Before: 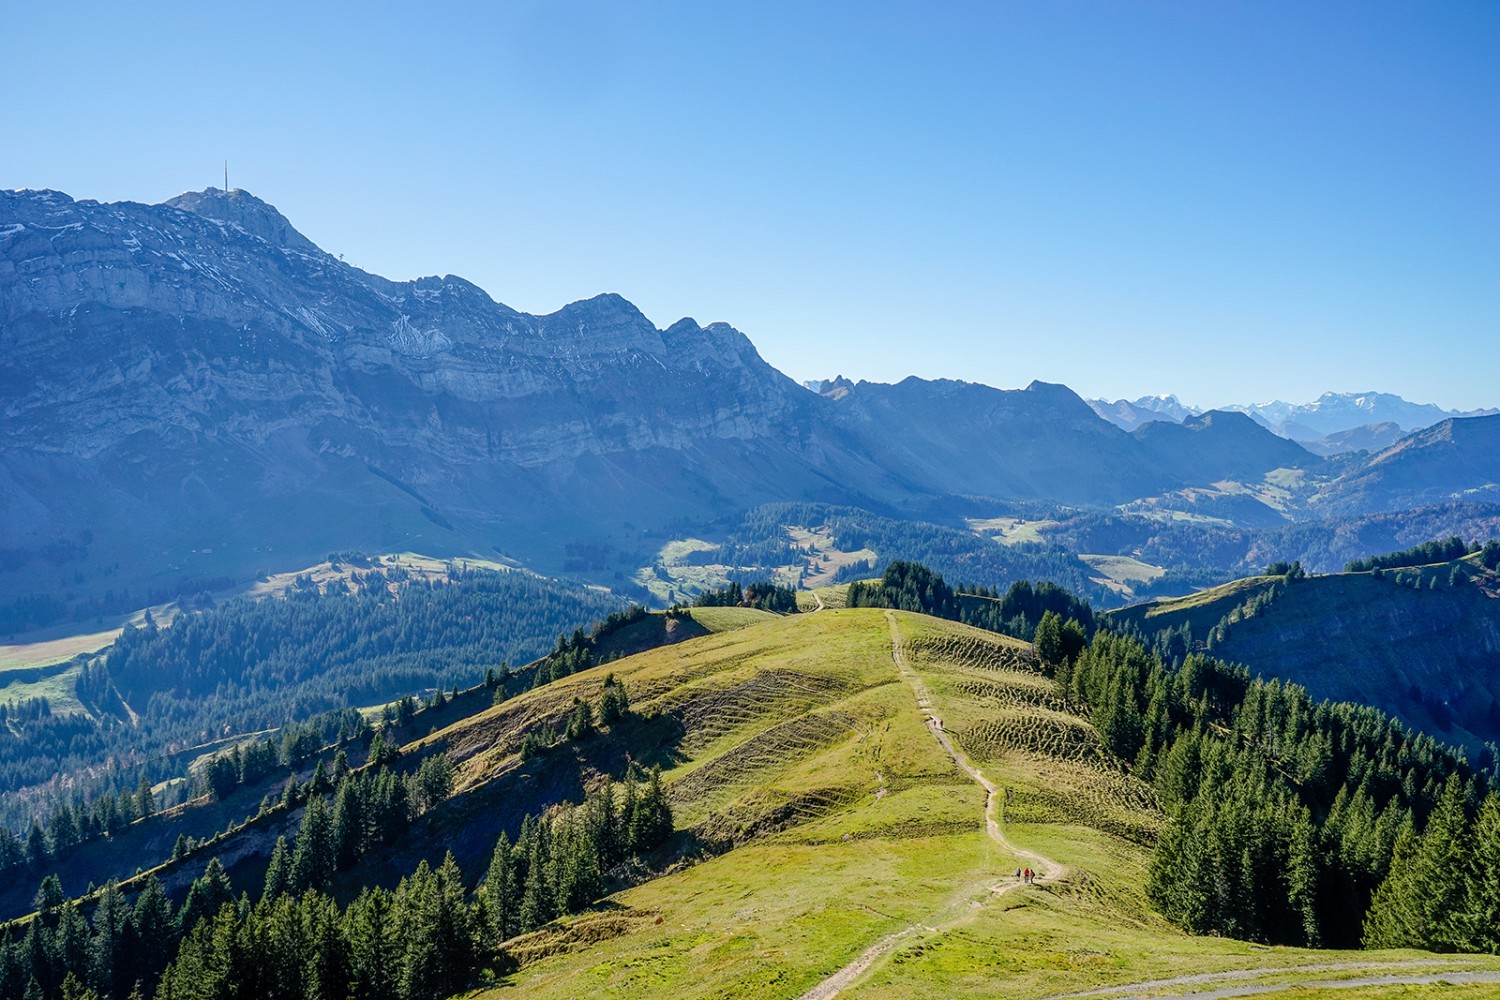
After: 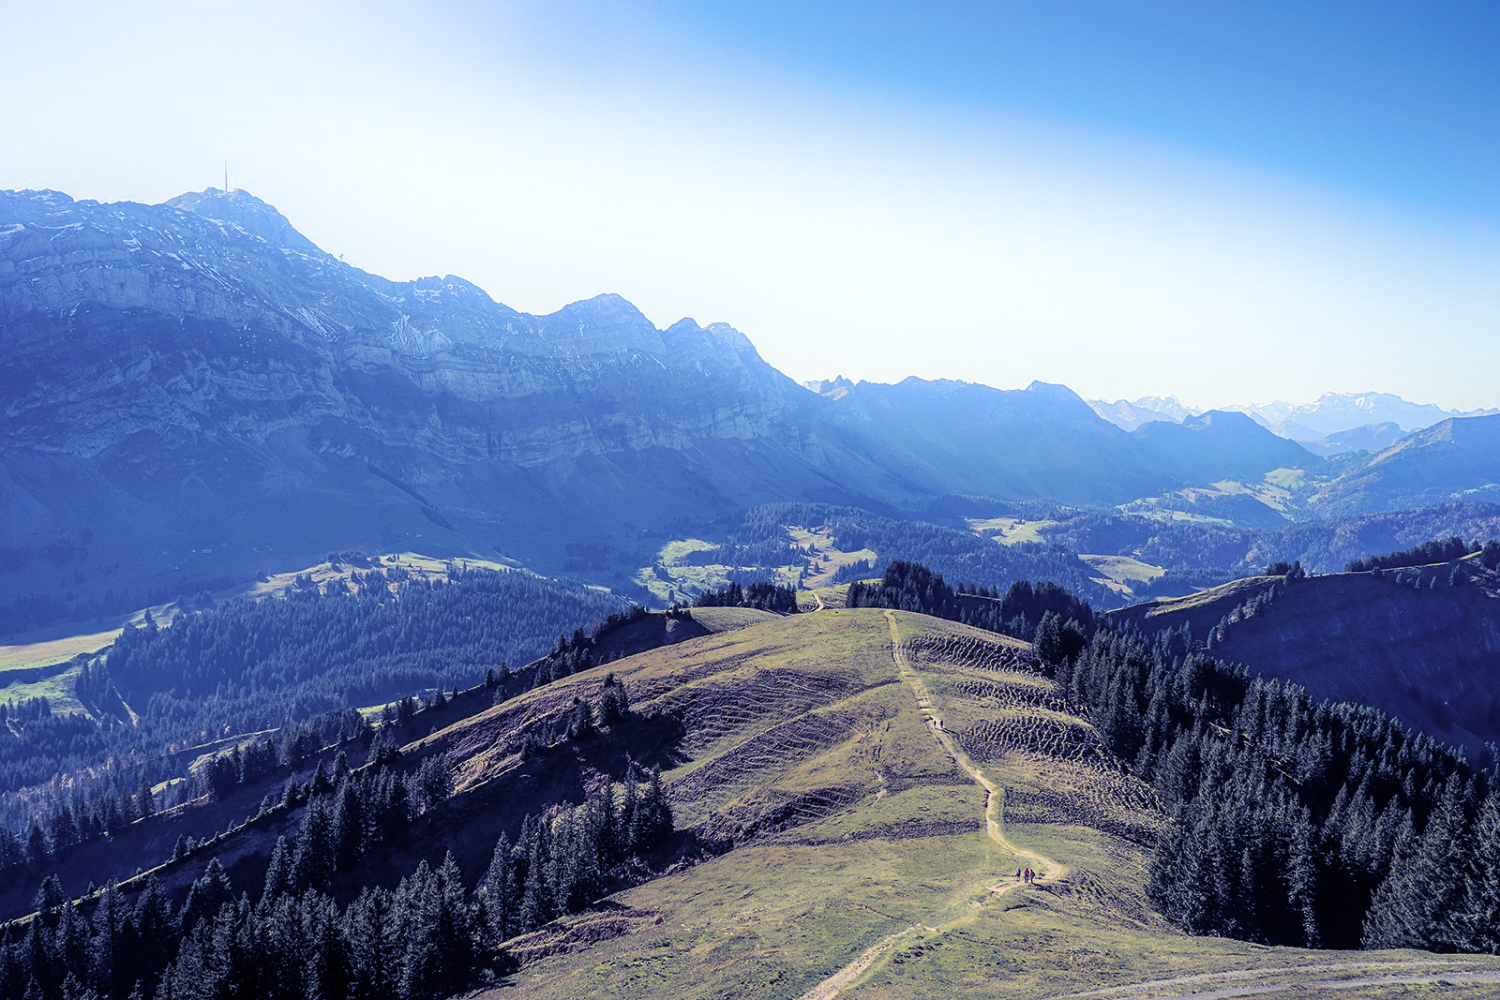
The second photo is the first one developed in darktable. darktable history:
split-toning: shadows › hue 242.67°, shadows › saturation 0.733, highlights › hue 45.33°, highlights › saturation 0.667, balance -53.304, compress 21.15%
bloom: on, module defaults
